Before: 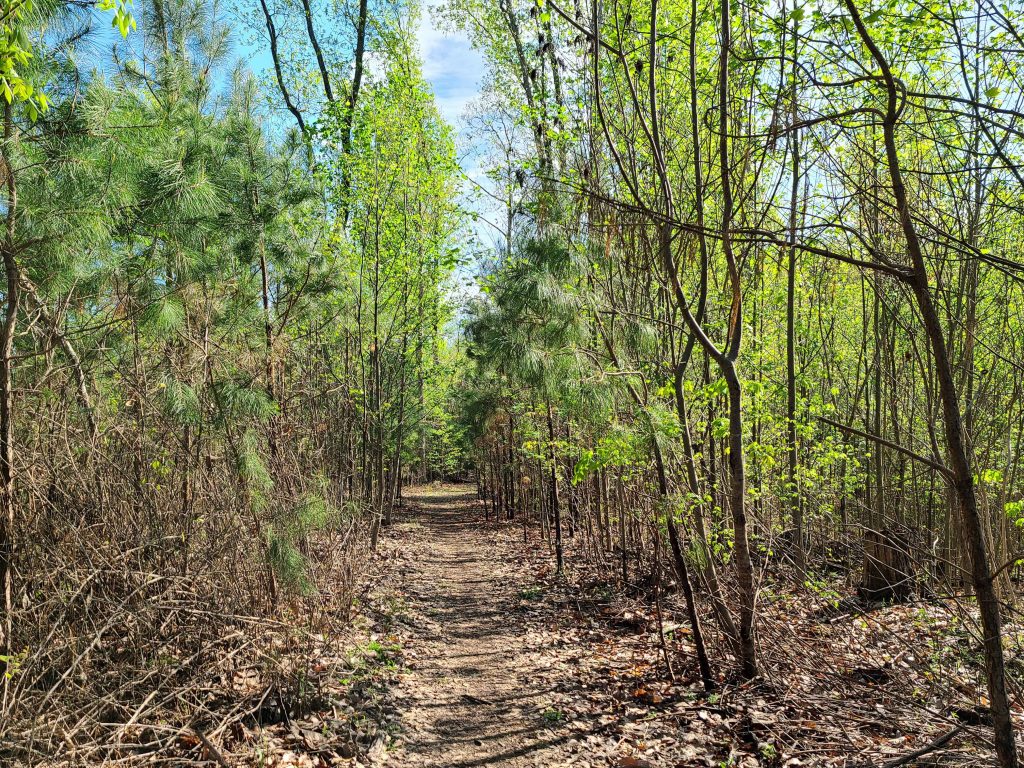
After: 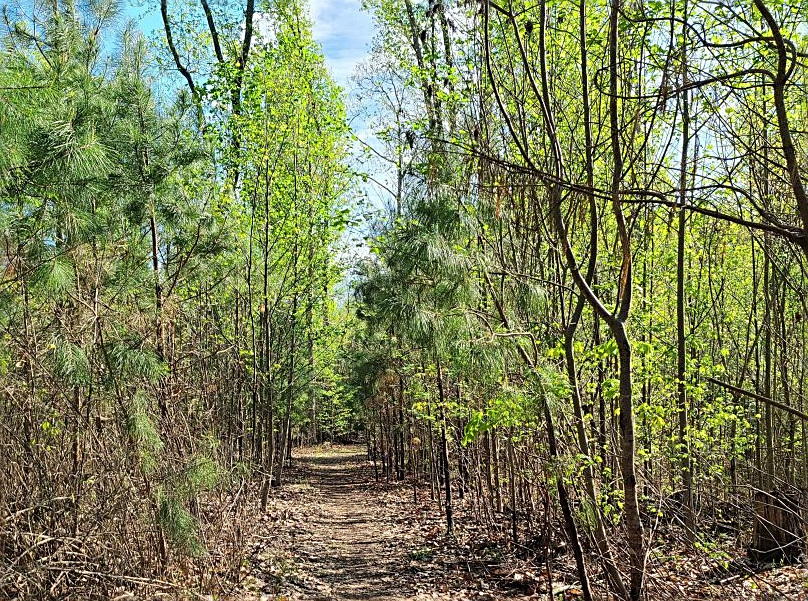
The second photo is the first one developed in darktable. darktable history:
crop and rotate: left 10.757%, top 5.082%, right 10.305%, bottom 16.648%
sharpen: on, module defaults
